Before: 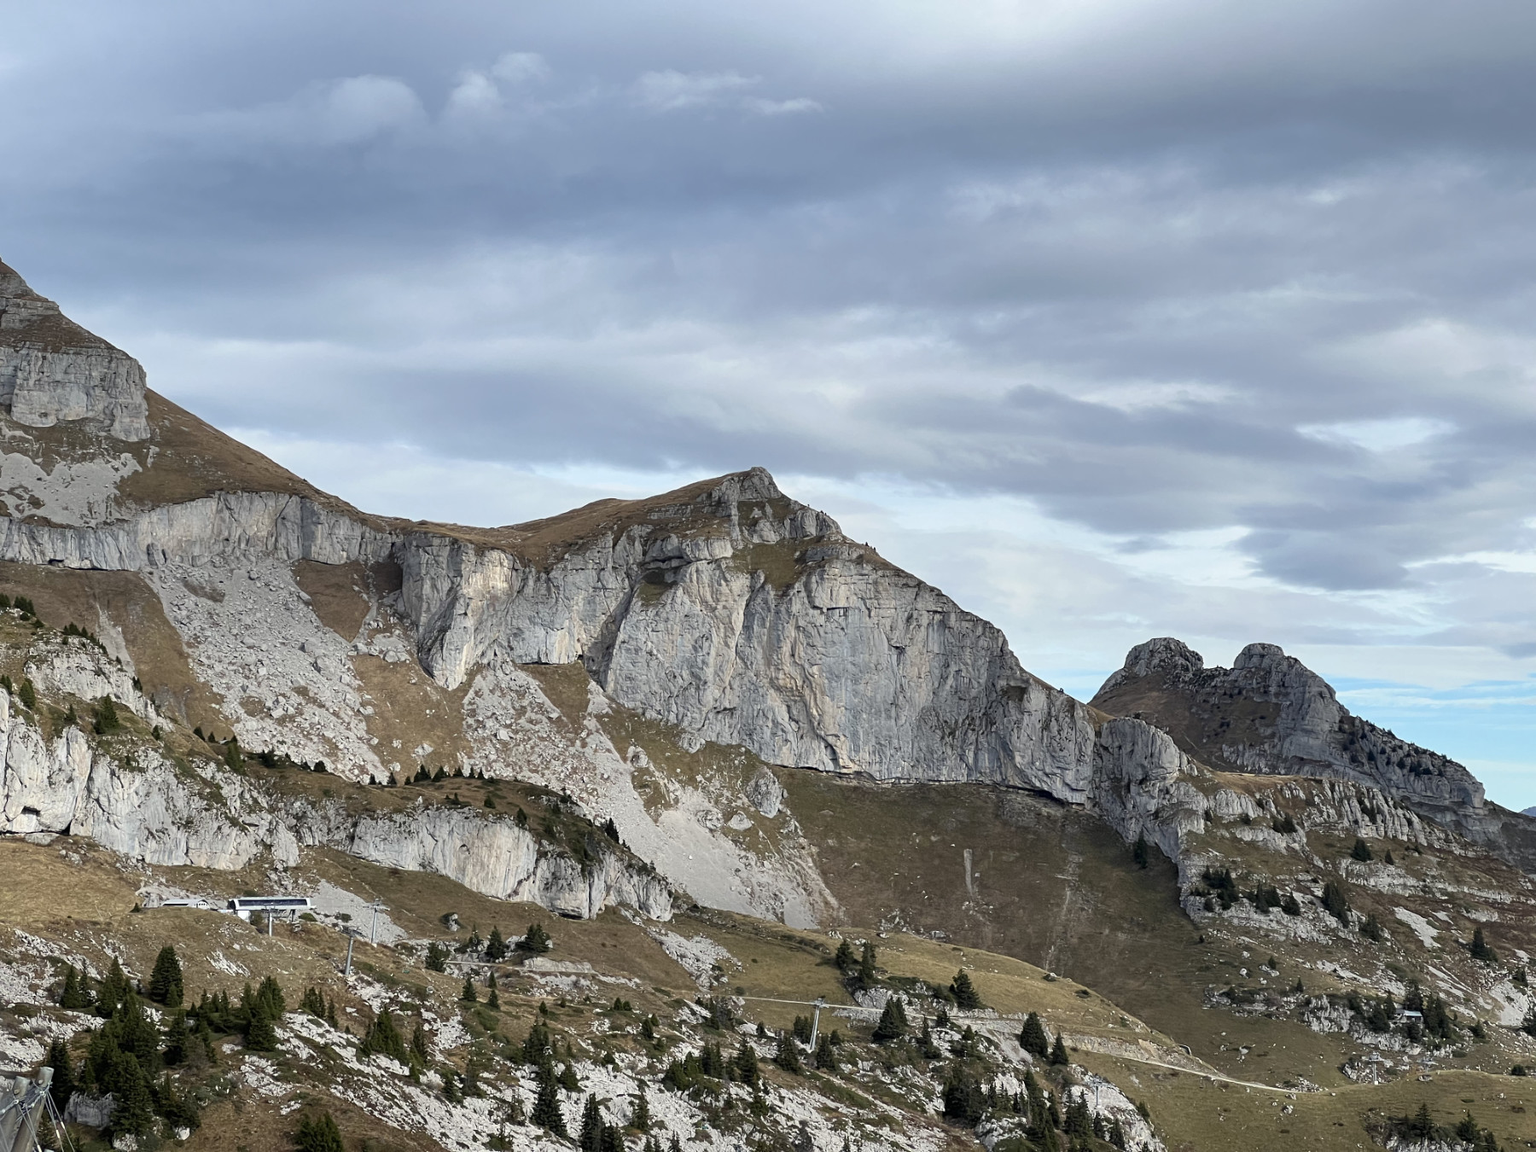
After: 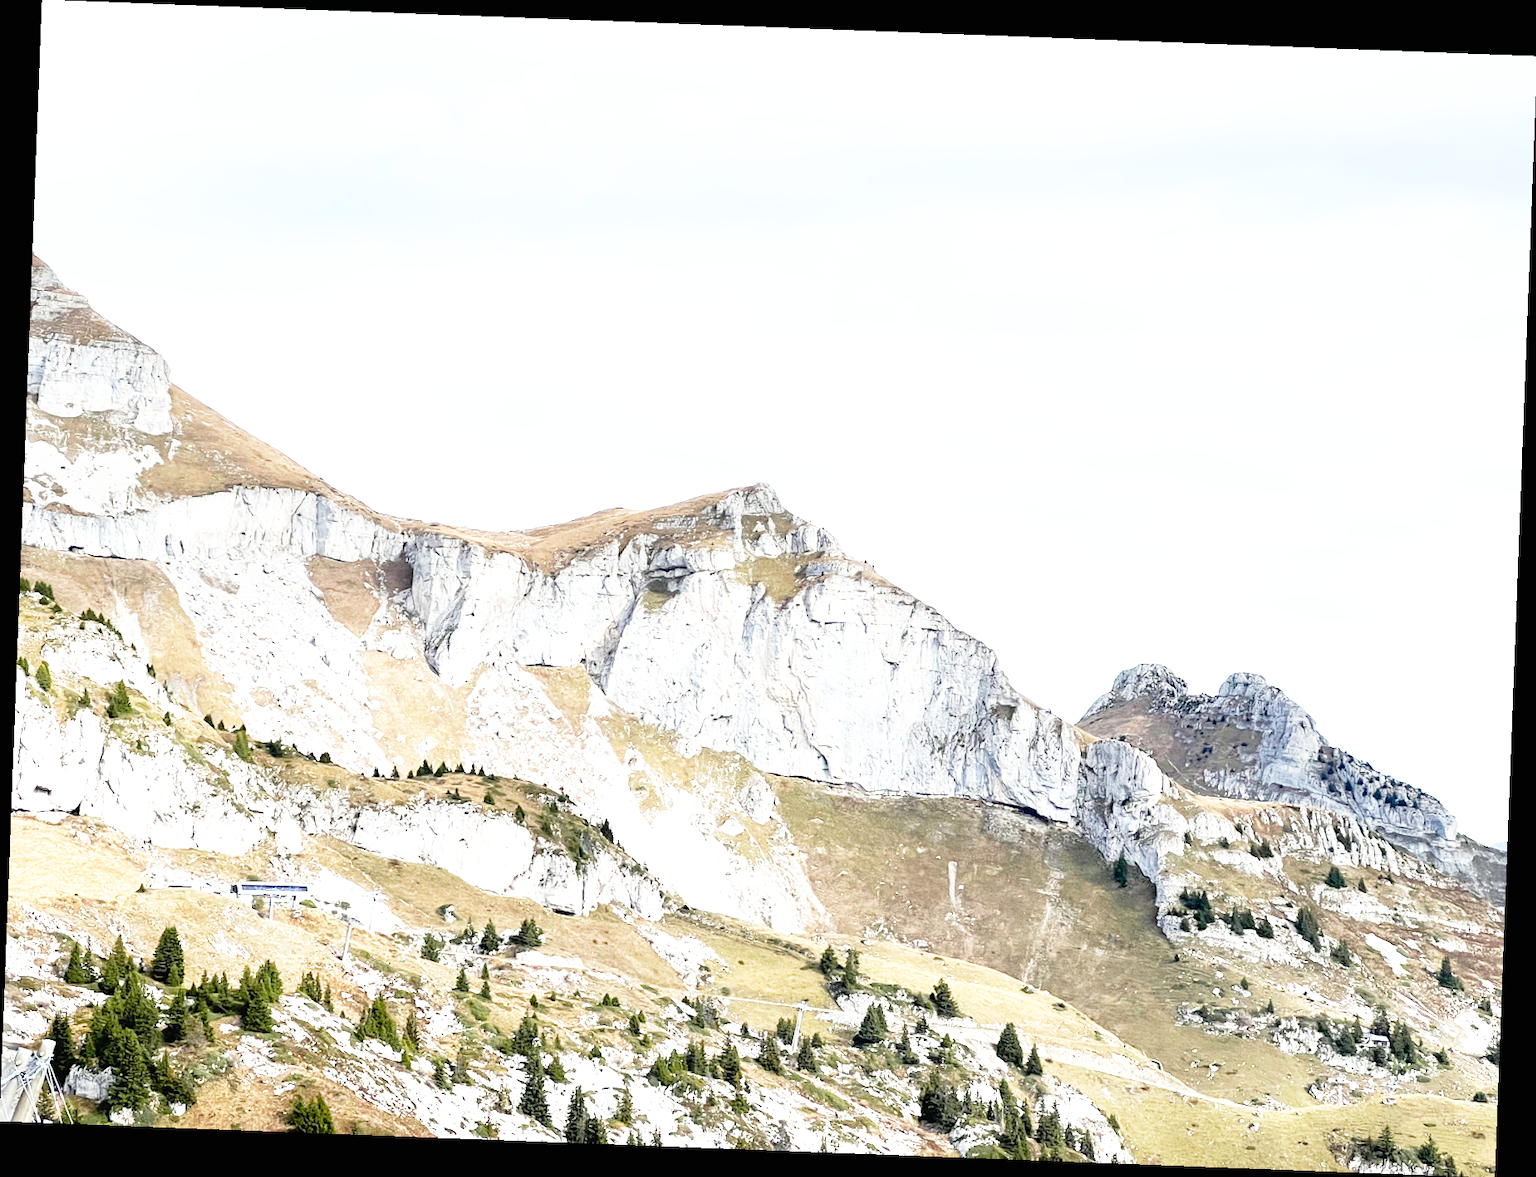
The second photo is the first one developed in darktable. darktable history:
base curve: curves: ch0 [(0, 0) (0.012, 0.01) (0.073, 0.168) (0.31, 0.711) (0.645, 0.957) (1, 1)], preserve colors none
exposure: black level correction 0, exposure 1.45 EV, compensate exposure bias true, compensate highlight preservation false
rotate and perspective: rotation 2.17°, automatic cropping off
